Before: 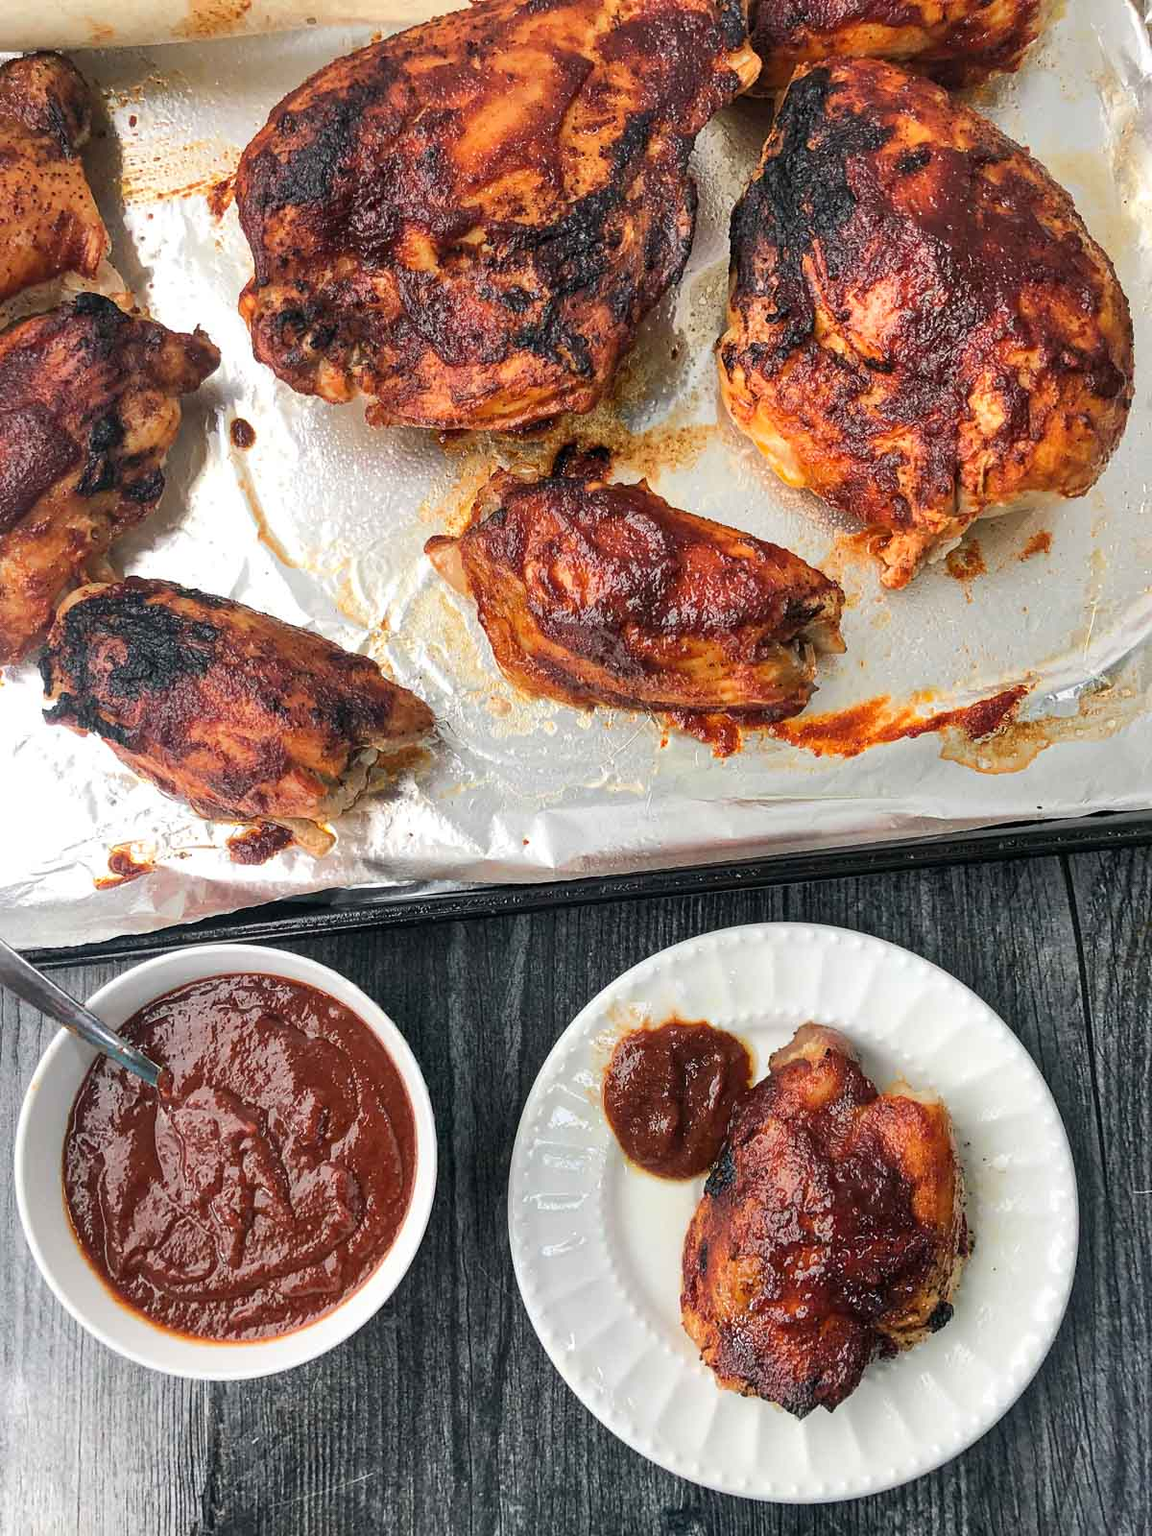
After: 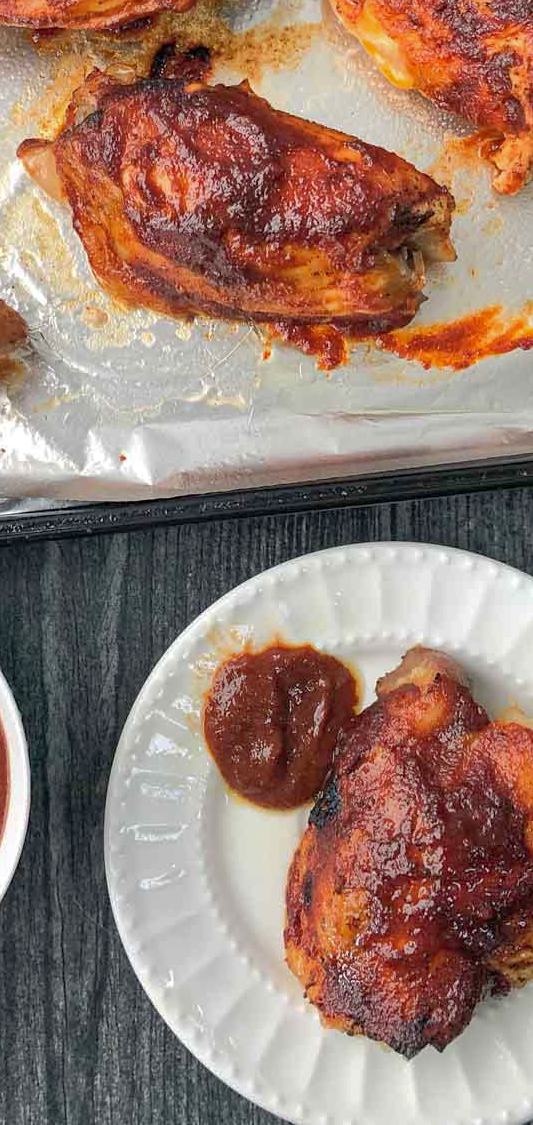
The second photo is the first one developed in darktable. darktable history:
crop: left 35.432%, top 26.233%, right 20.145%, bottom 3.432%
shadows and highlights: on, module defaults
